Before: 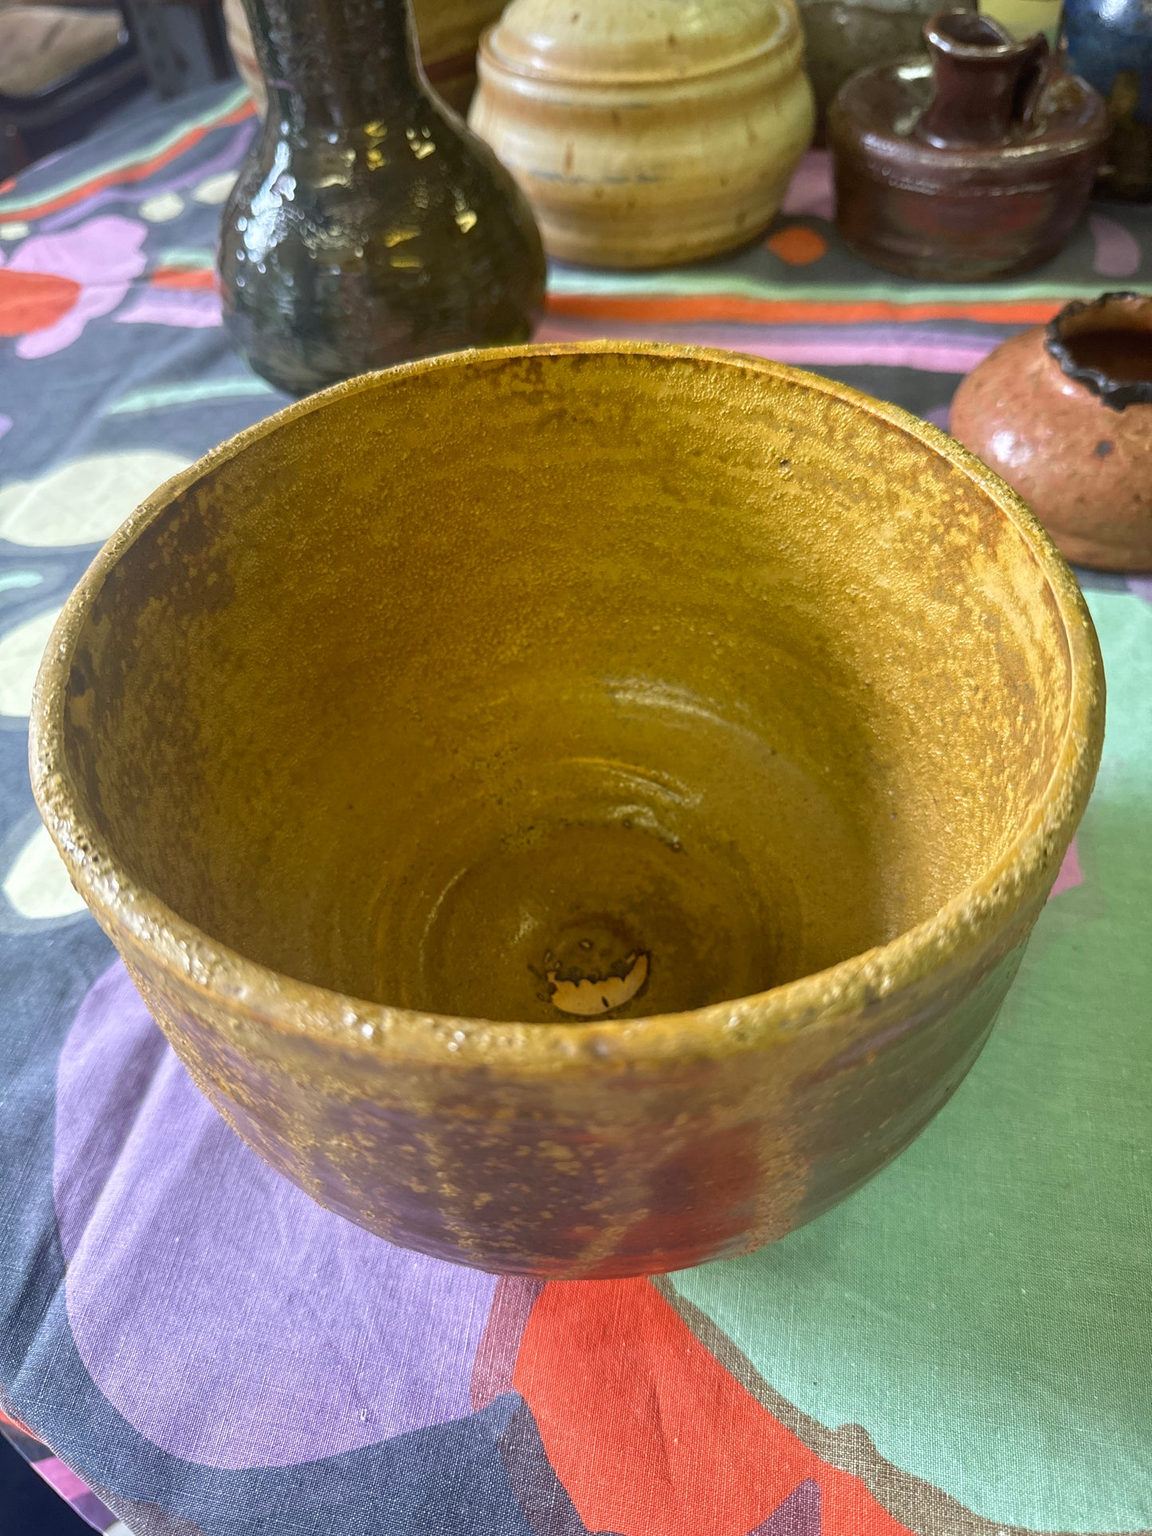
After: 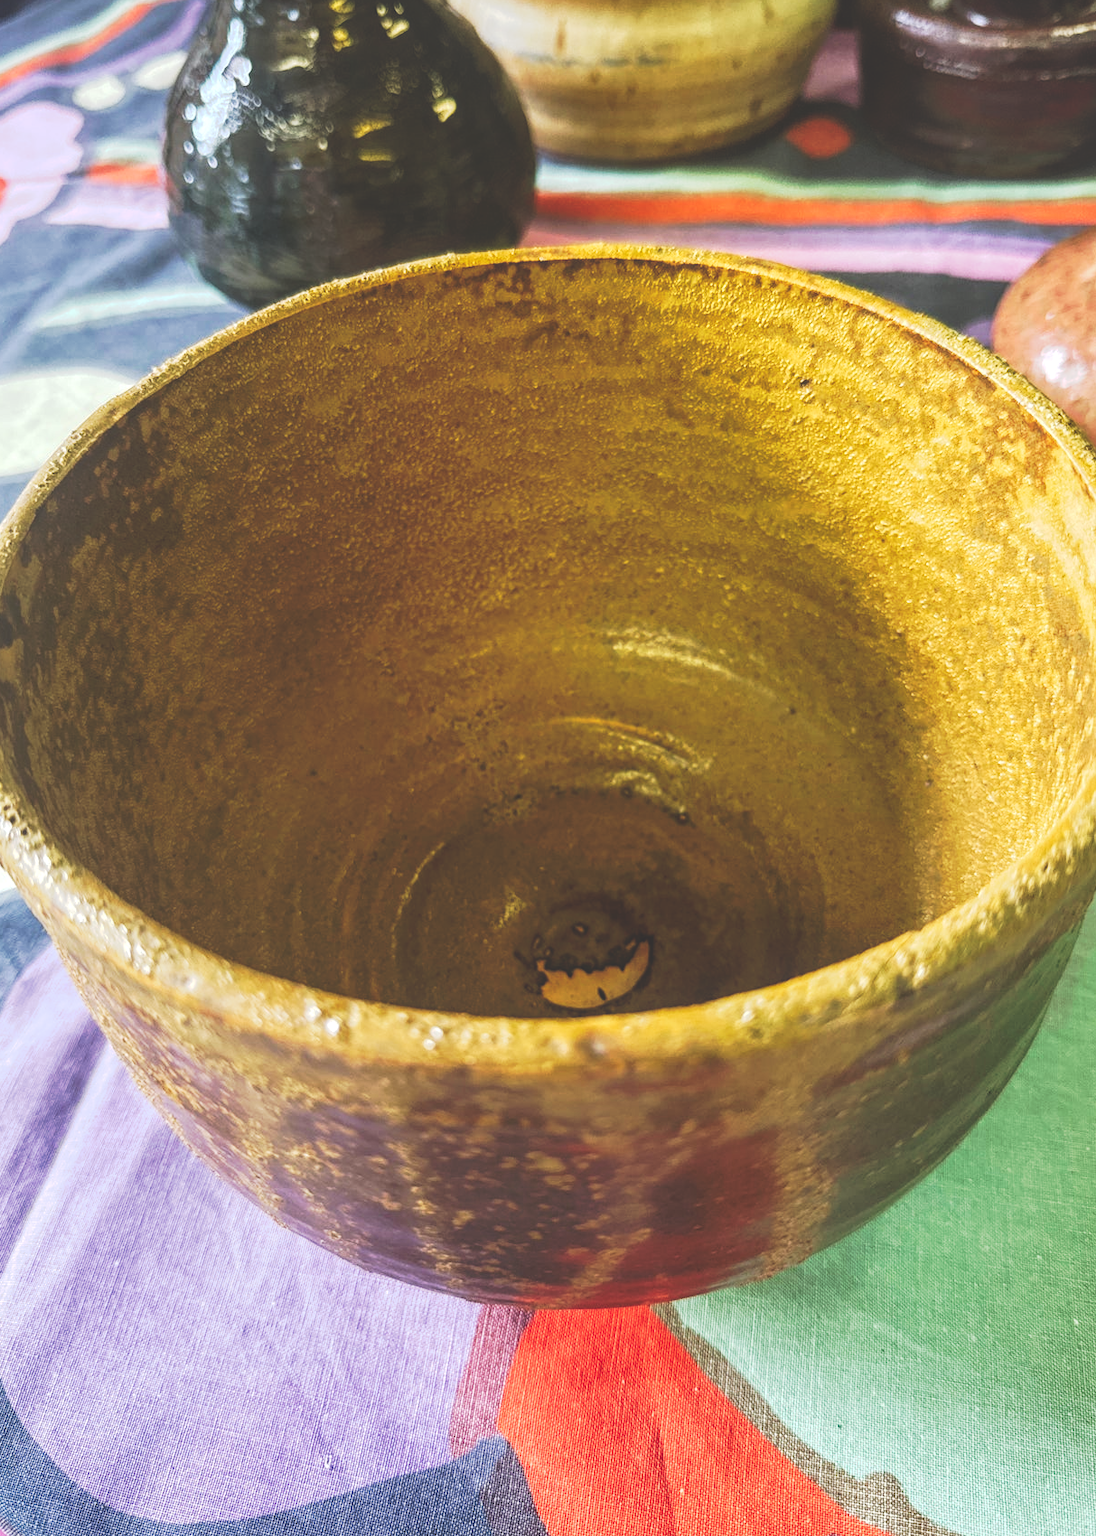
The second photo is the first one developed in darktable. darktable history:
color balance rgb: global vibrance 1%, saturation formula JzAzBz (2021)
tone curve: curves: ch0 [(0, 0) (0.003, 0.231) (0.011, 0.231) (0.025, 0.231) (0.044, 0.231) (0.069, 0.235) (0.1, 0.24) (0.136, 0.246) (0.177, 0.256) (0.224, 0.279) (0.277, 0.313) (0.335, 0.354) (0.399, 0.428) (0.468, 0.514) (0.543, 0.61) (0.623, 0.728) (0.709, 0.808) (0.801, 0.873) (0.898, 0.909) (1, 1)], preserve colors none
local contrast: on, module defaults
crop: left 6.446%, top 8.188%, right 9.538%, bottom 3.548%
